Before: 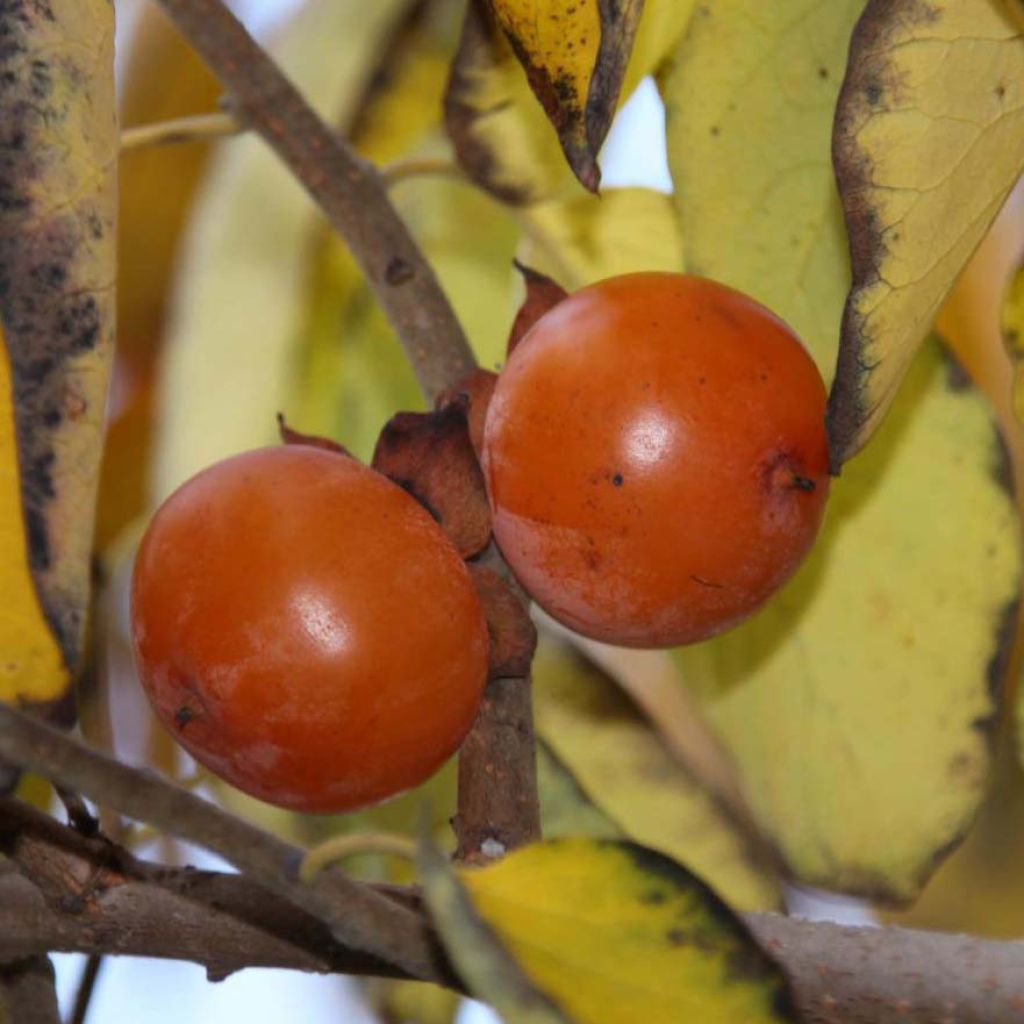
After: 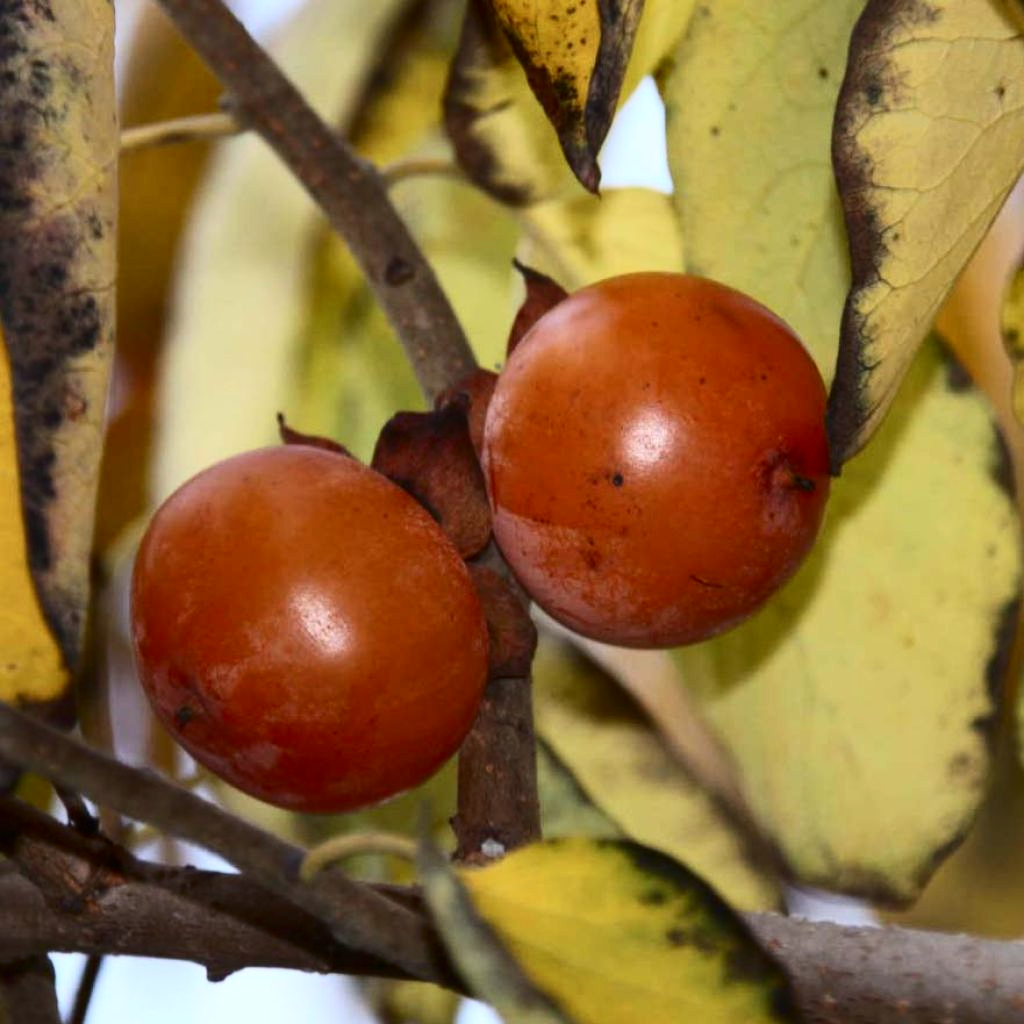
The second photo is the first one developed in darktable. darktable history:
contrast brightness saturation: contrast 0.277
